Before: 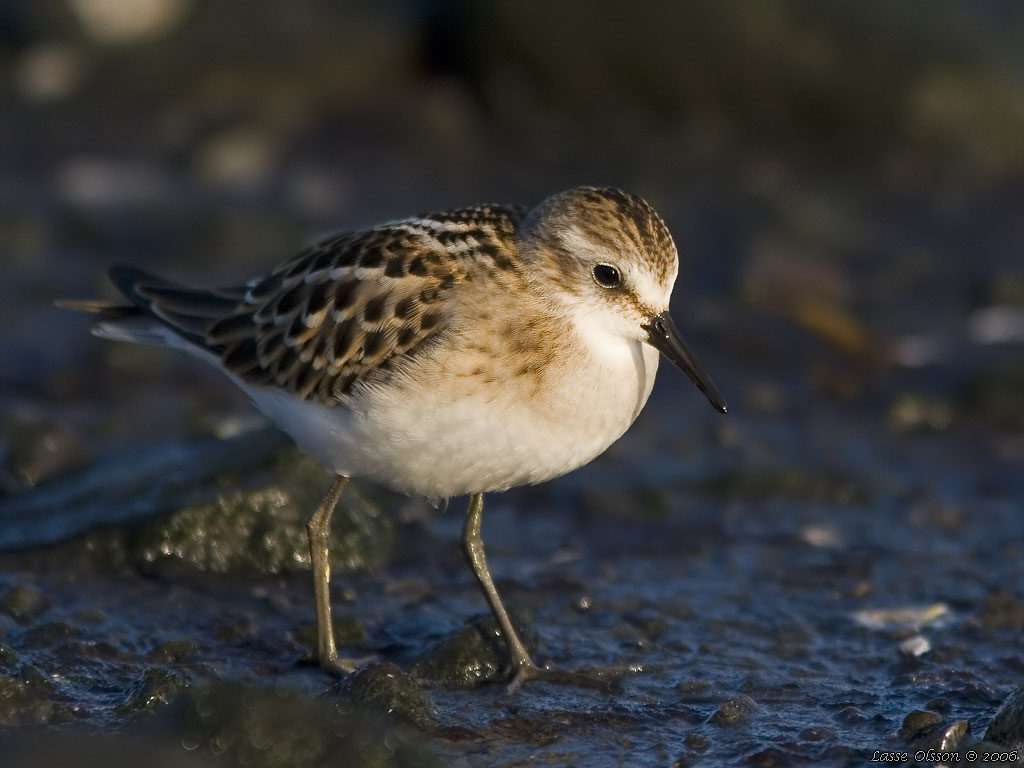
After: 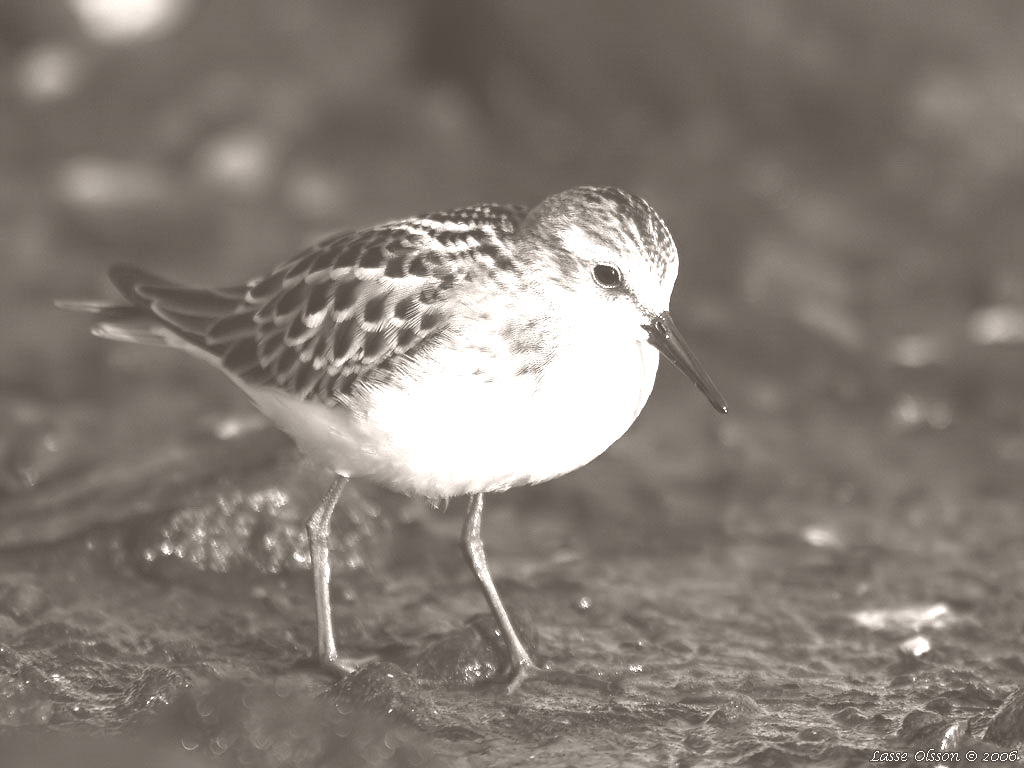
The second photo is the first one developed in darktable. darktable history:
tone equalizer: -8 EV -0.75 EV, -7 EV -0.7 EV, -6 EV -0.6 EV, -5 EV -0.4 EV, -3 EV 0.4 EV, -2 EV 0.6 EV, -1 EV 0.7 EV, +0 EV 0.75 EV, edges refinement/feathering 500, mask exposure compensation -1.57 EV, preserve details no
colorize: hue 34.49°, saturation 35.33%, source mix 100%, lightness 55%, version 1
